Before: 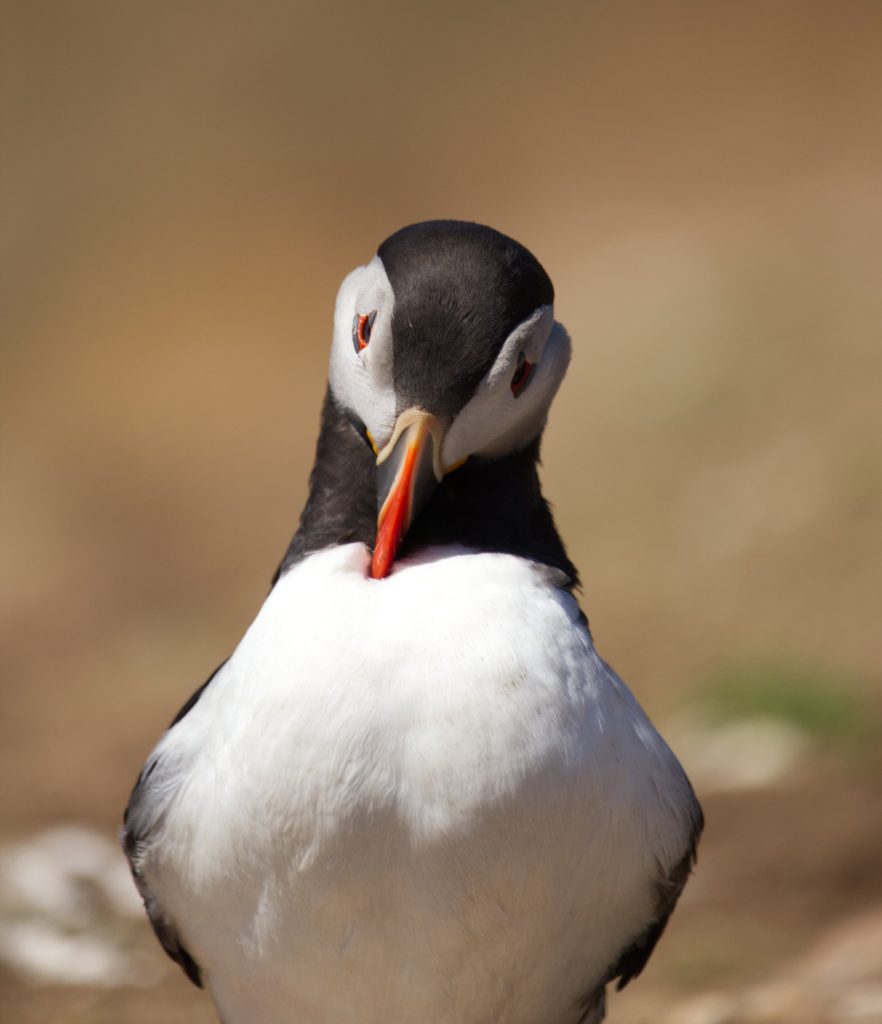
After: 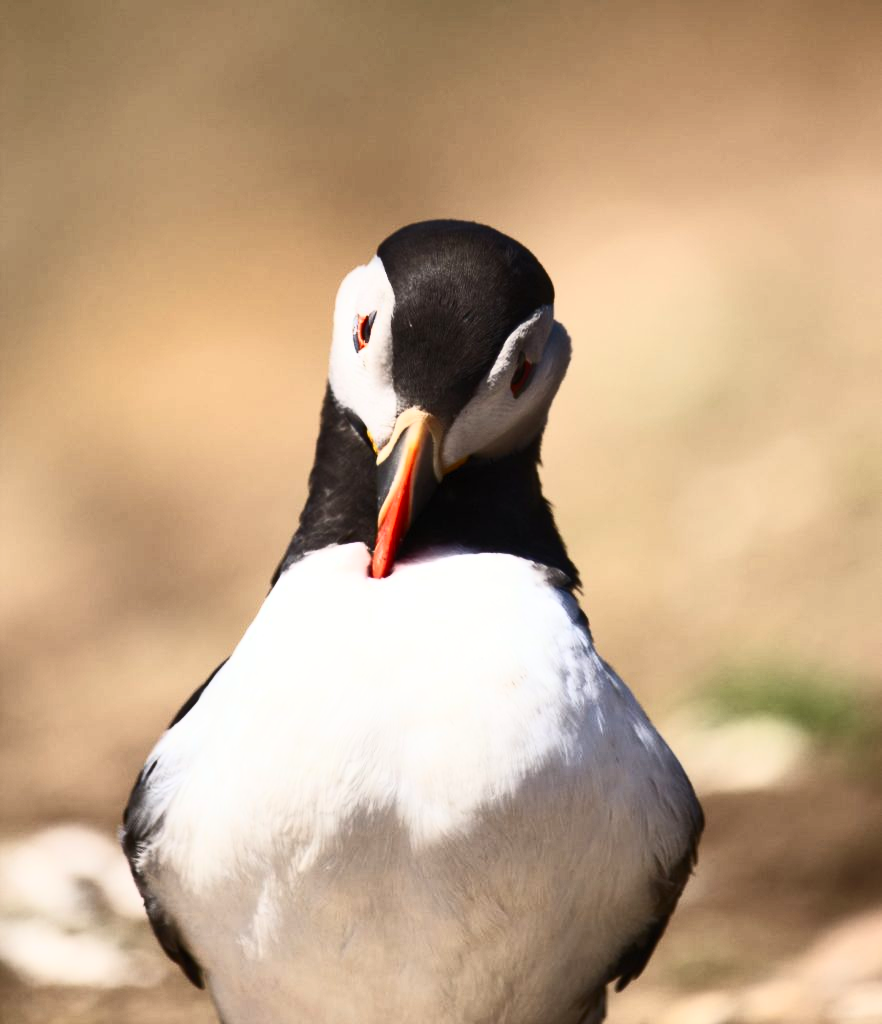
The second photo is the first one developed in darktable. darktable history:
contrast brightness saturation: contrast 0.623, brightness 0.341, saturation 0.136
